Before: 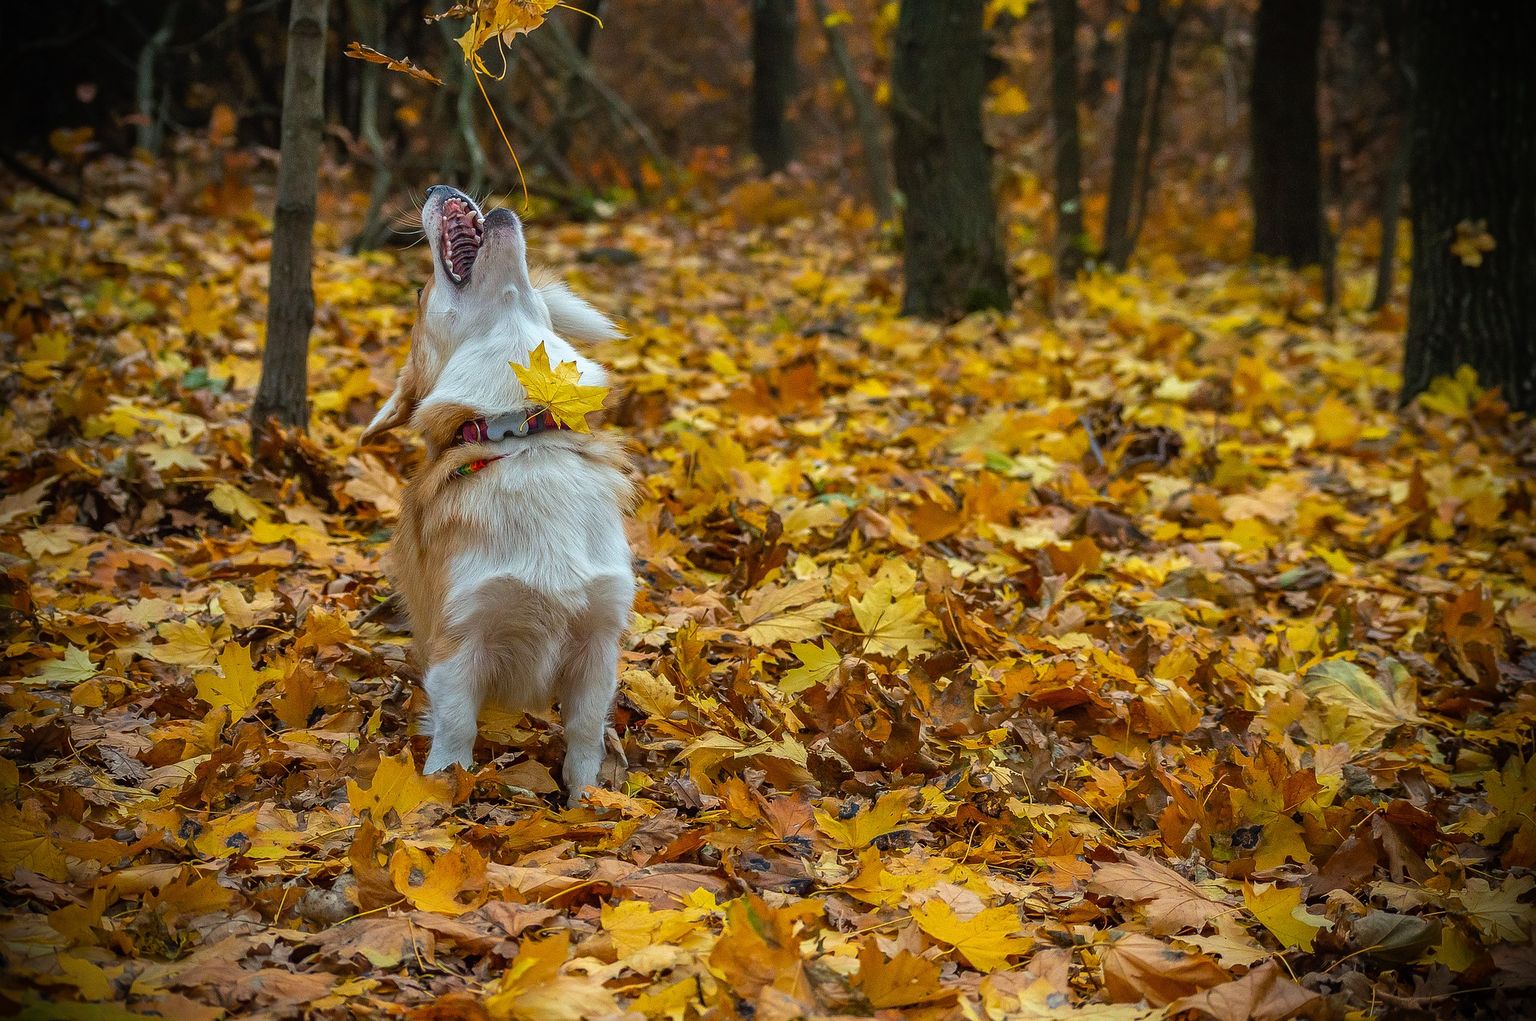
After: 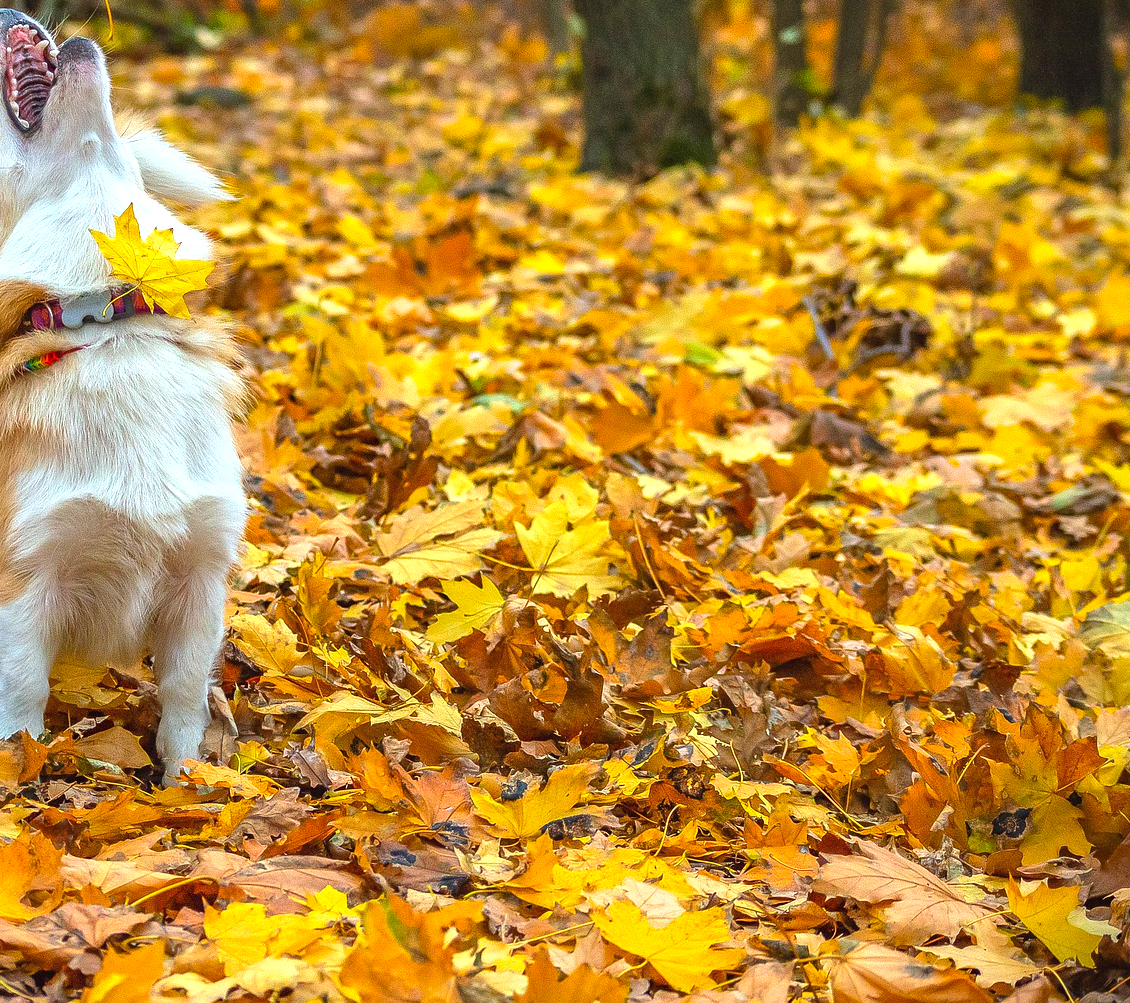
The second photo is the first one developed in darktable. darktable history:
contrast brightness saturation: contrast 0.096, brightness 0.032, saturation 0.089
exposure: black level correction 0, exposure 1 EV, compensate highlight preservation false
local contrast: mode bilateral grid, contrast 99, coarseness 99, detail 91%, midtone range 0.2
crop and rotate: left 28.501%, top 17.63%, right 12.645%, bottom 3.736%
shadows and highlights: shadows 25.56, white point adjustment -2.99, highlights -30.19, highlights color adjustment 0.054%
